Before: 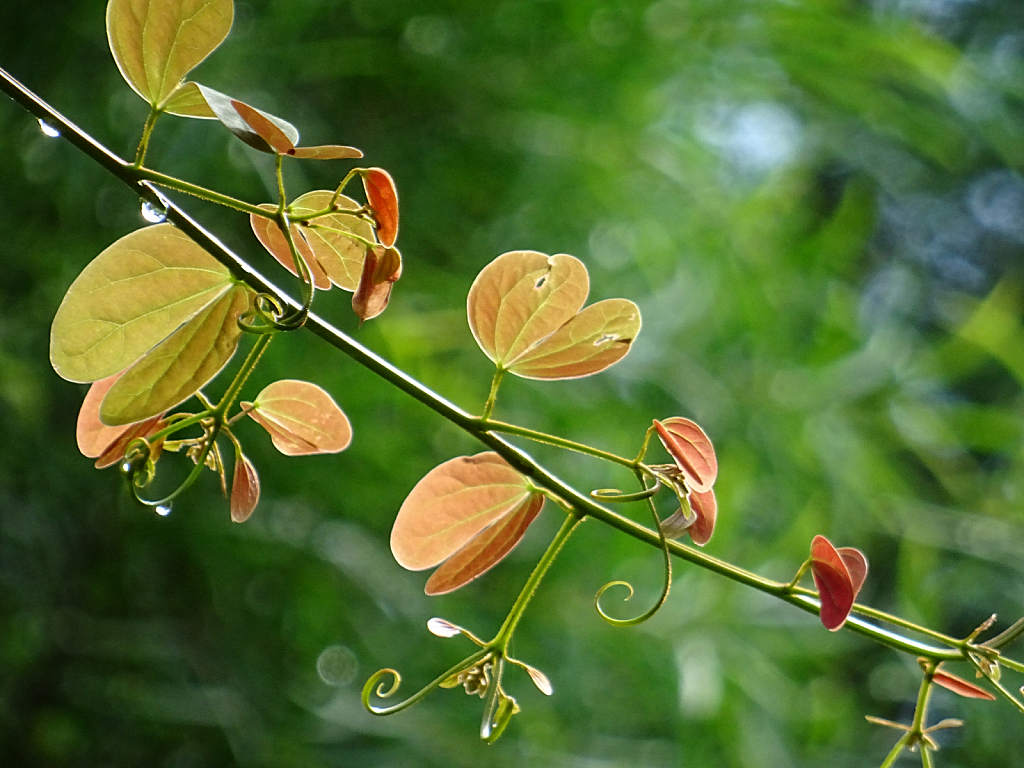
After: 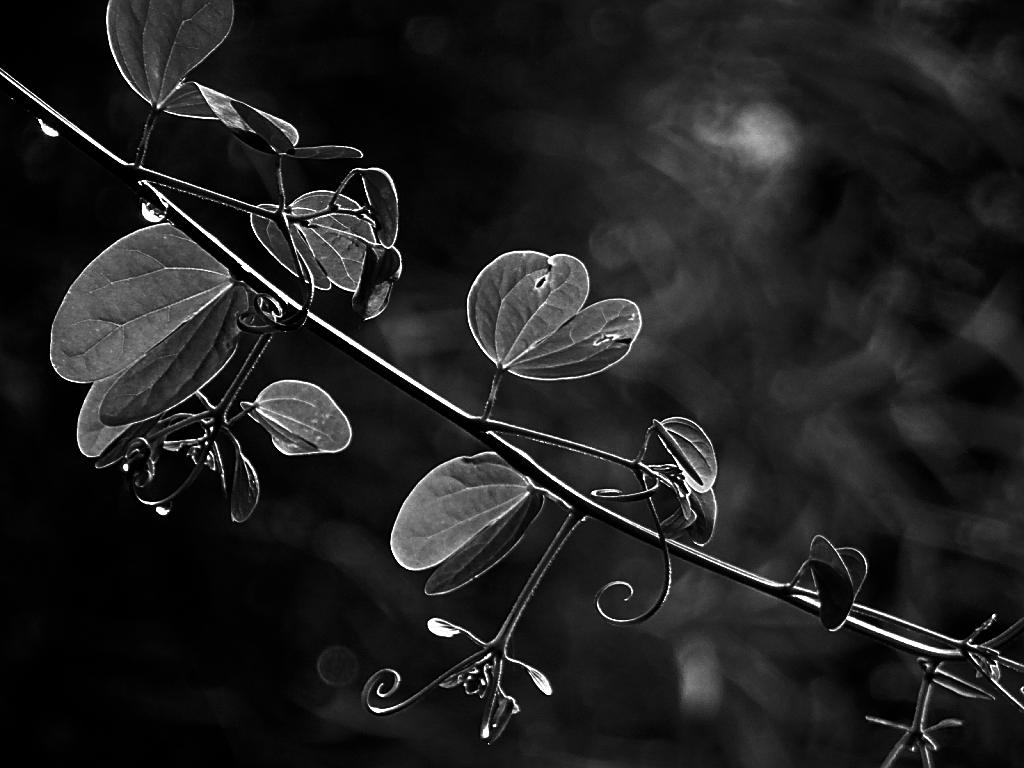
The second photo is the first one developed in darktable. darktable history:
white balance: emerald 1
sharpen: on, module defaults
contrast brightness saturation: contrast 0.02, brightness -1, saturation -1
velvia: on, module defaults
